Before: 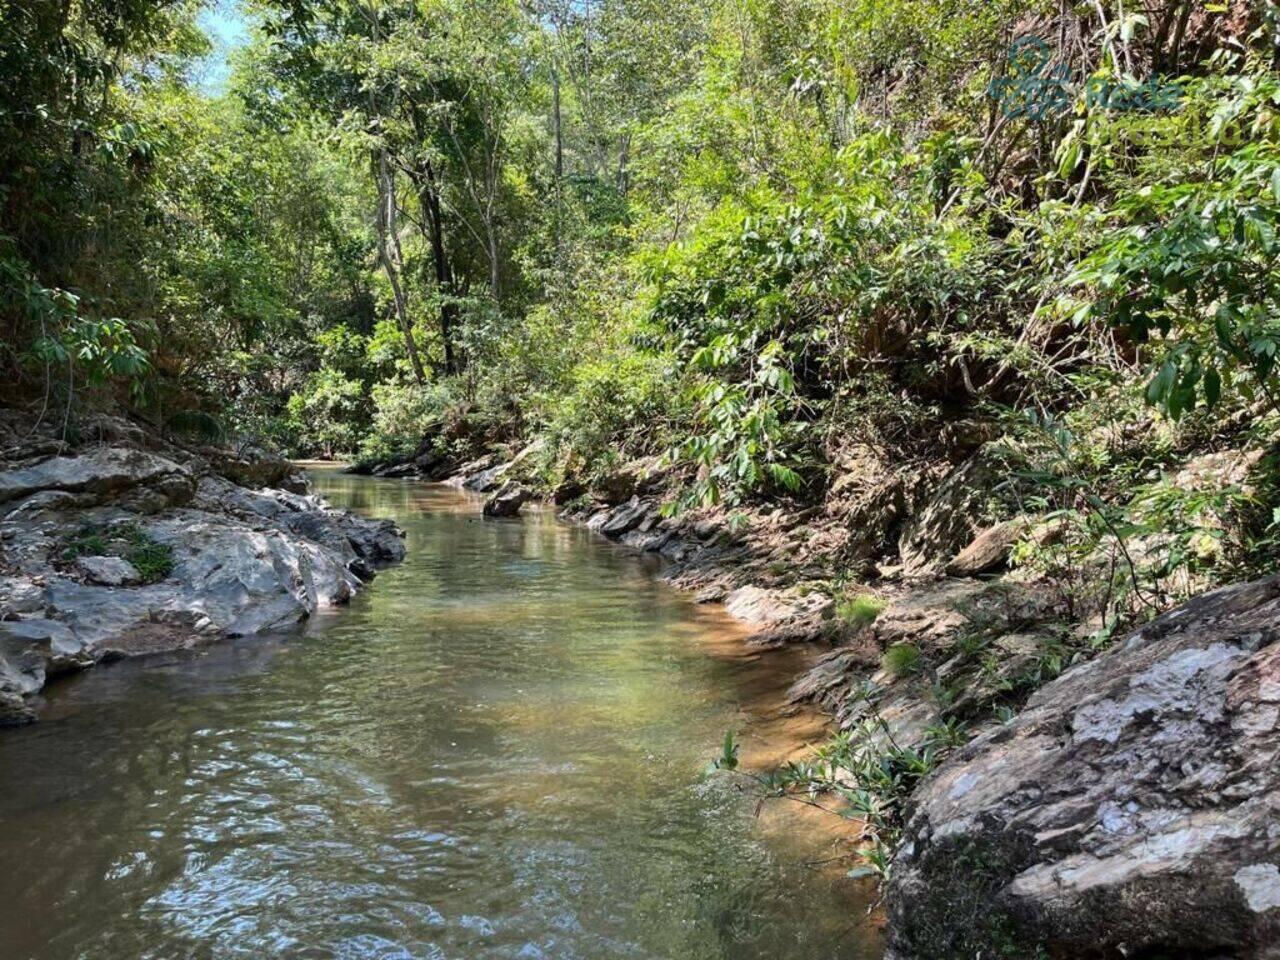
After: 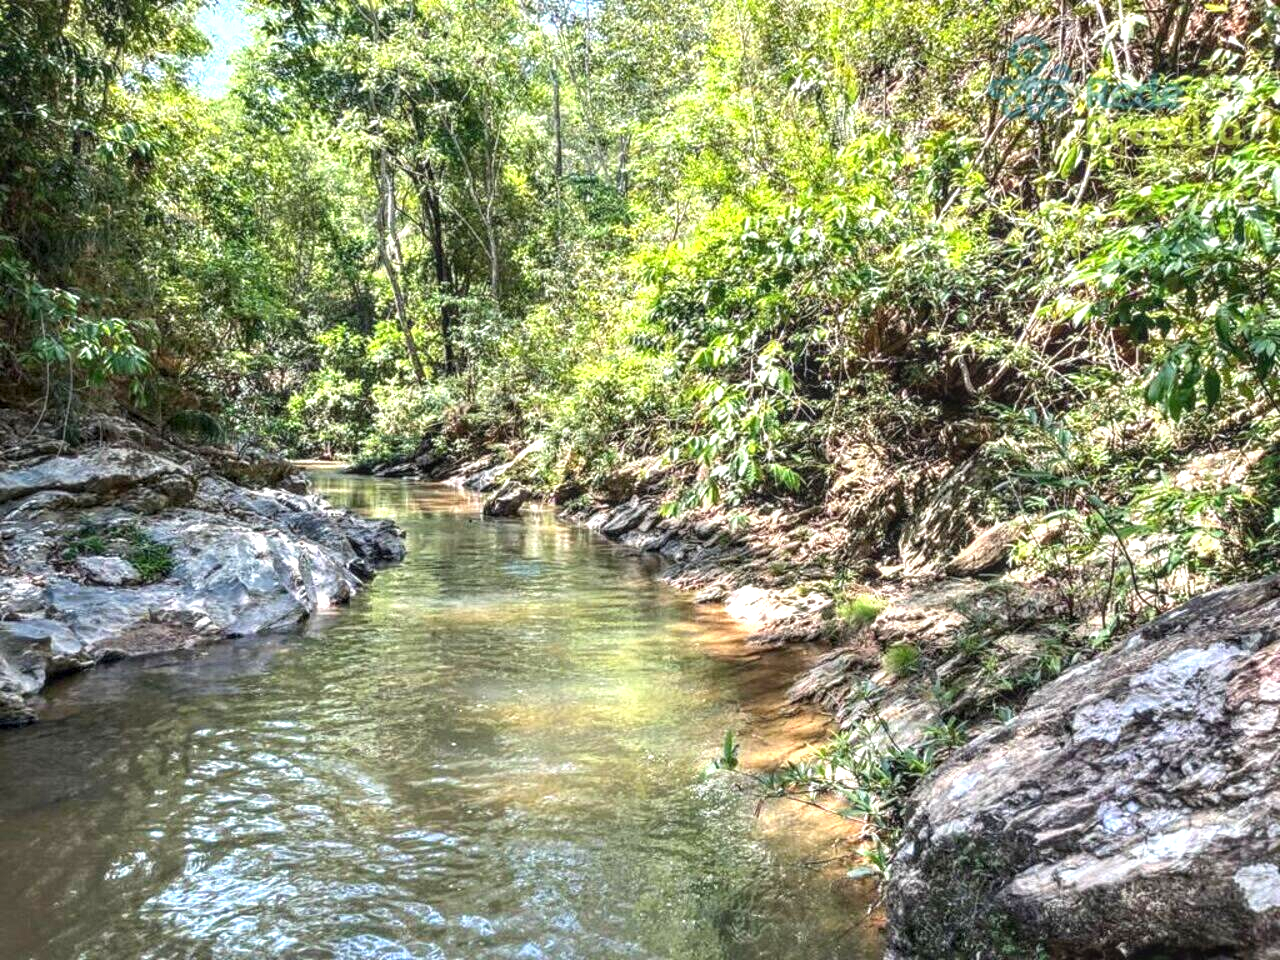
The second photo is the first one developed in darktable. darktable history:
exposure: black level correction 0, exposure 1 EV, compensate exposure bias true, compensate highlight preservation false
local contrast: highlights 0%, shadows 0%, detail 133%
